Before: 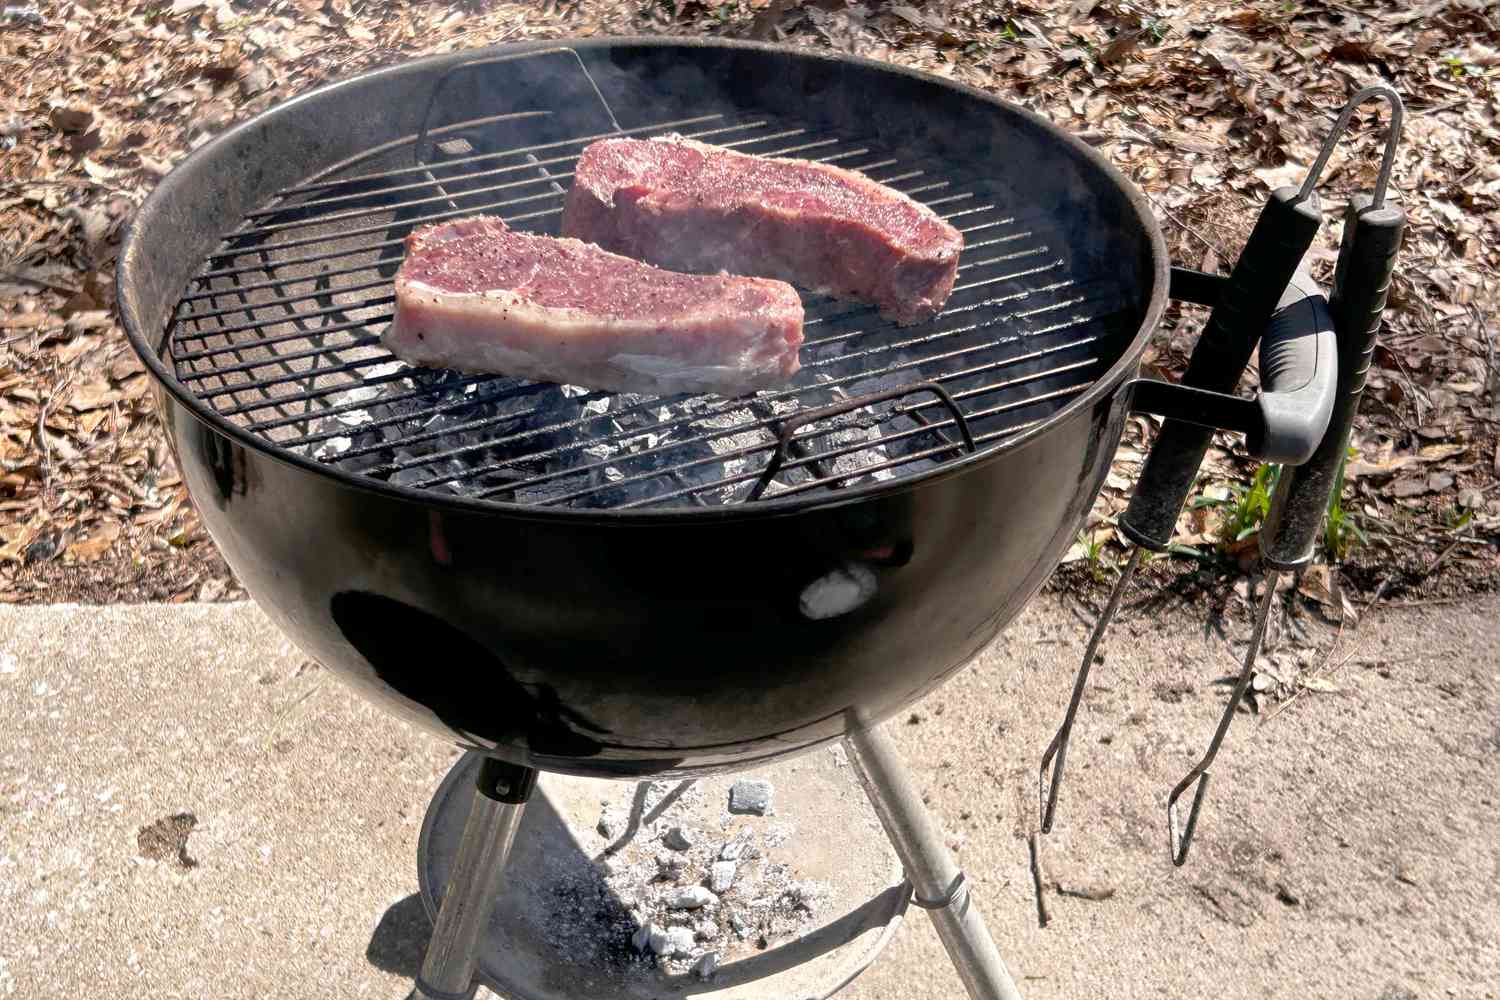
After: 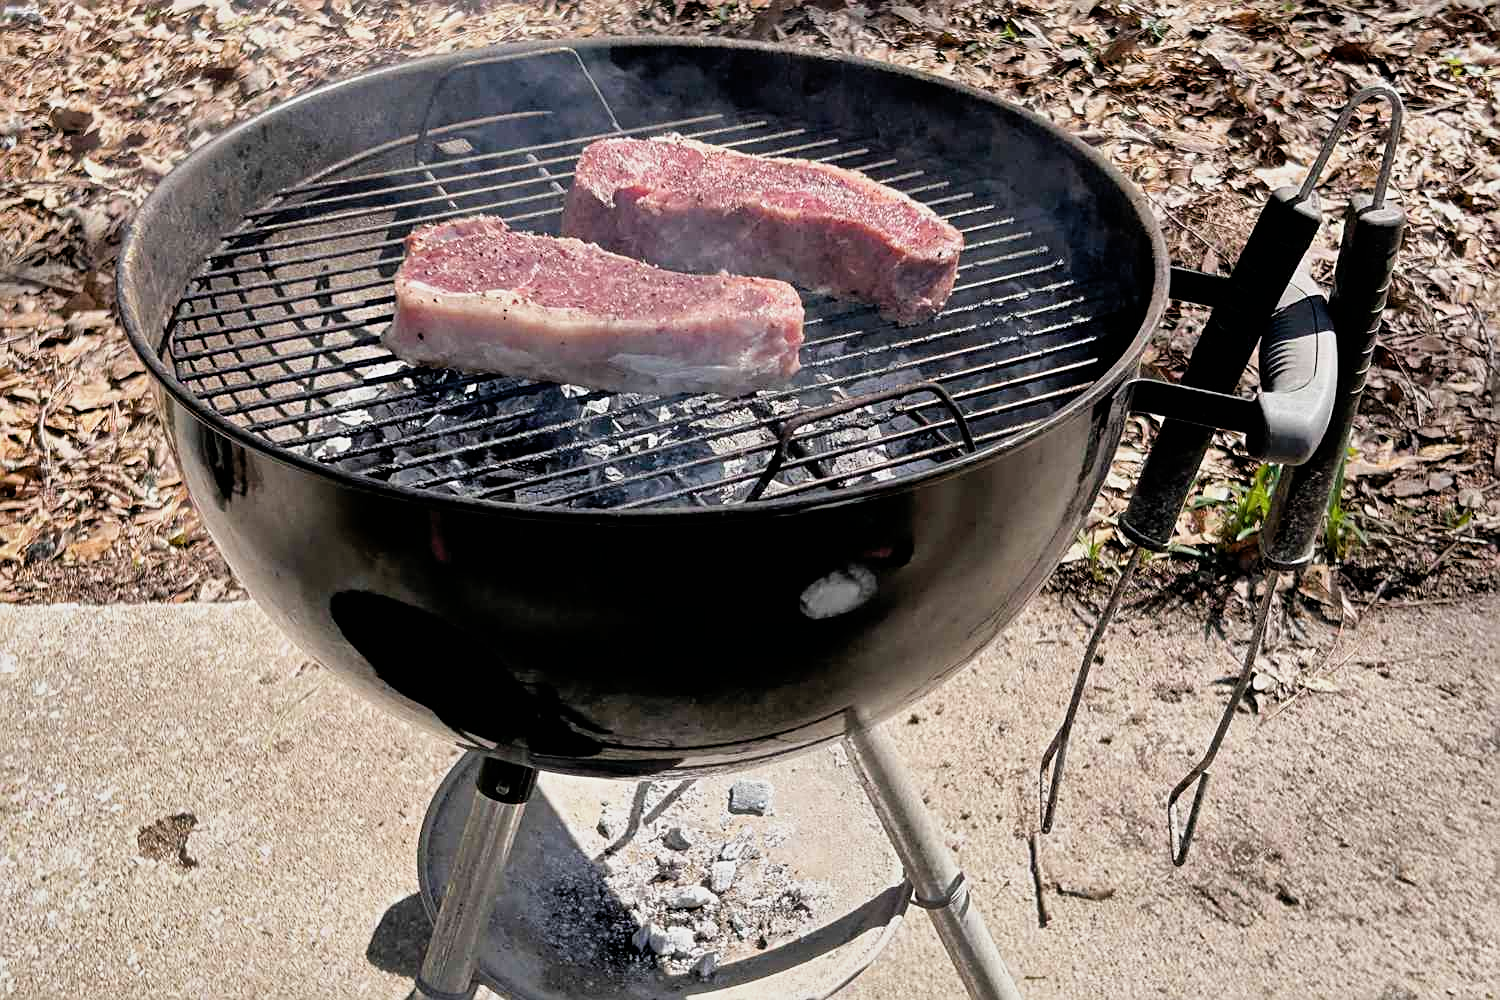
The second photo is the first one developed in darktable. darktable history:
shadows and highlights: shadows 33.32, highlights -46.28, compress 49.92%, soften with gaussian
filmic rgb: black relative exposure -7.97 EV, white relative exposure 3.82 EV, hardness 4.36
levels: levels [0, 0.474, 0.947]
tone equalizer: on, module defaults
sharpen: on, module defaults
